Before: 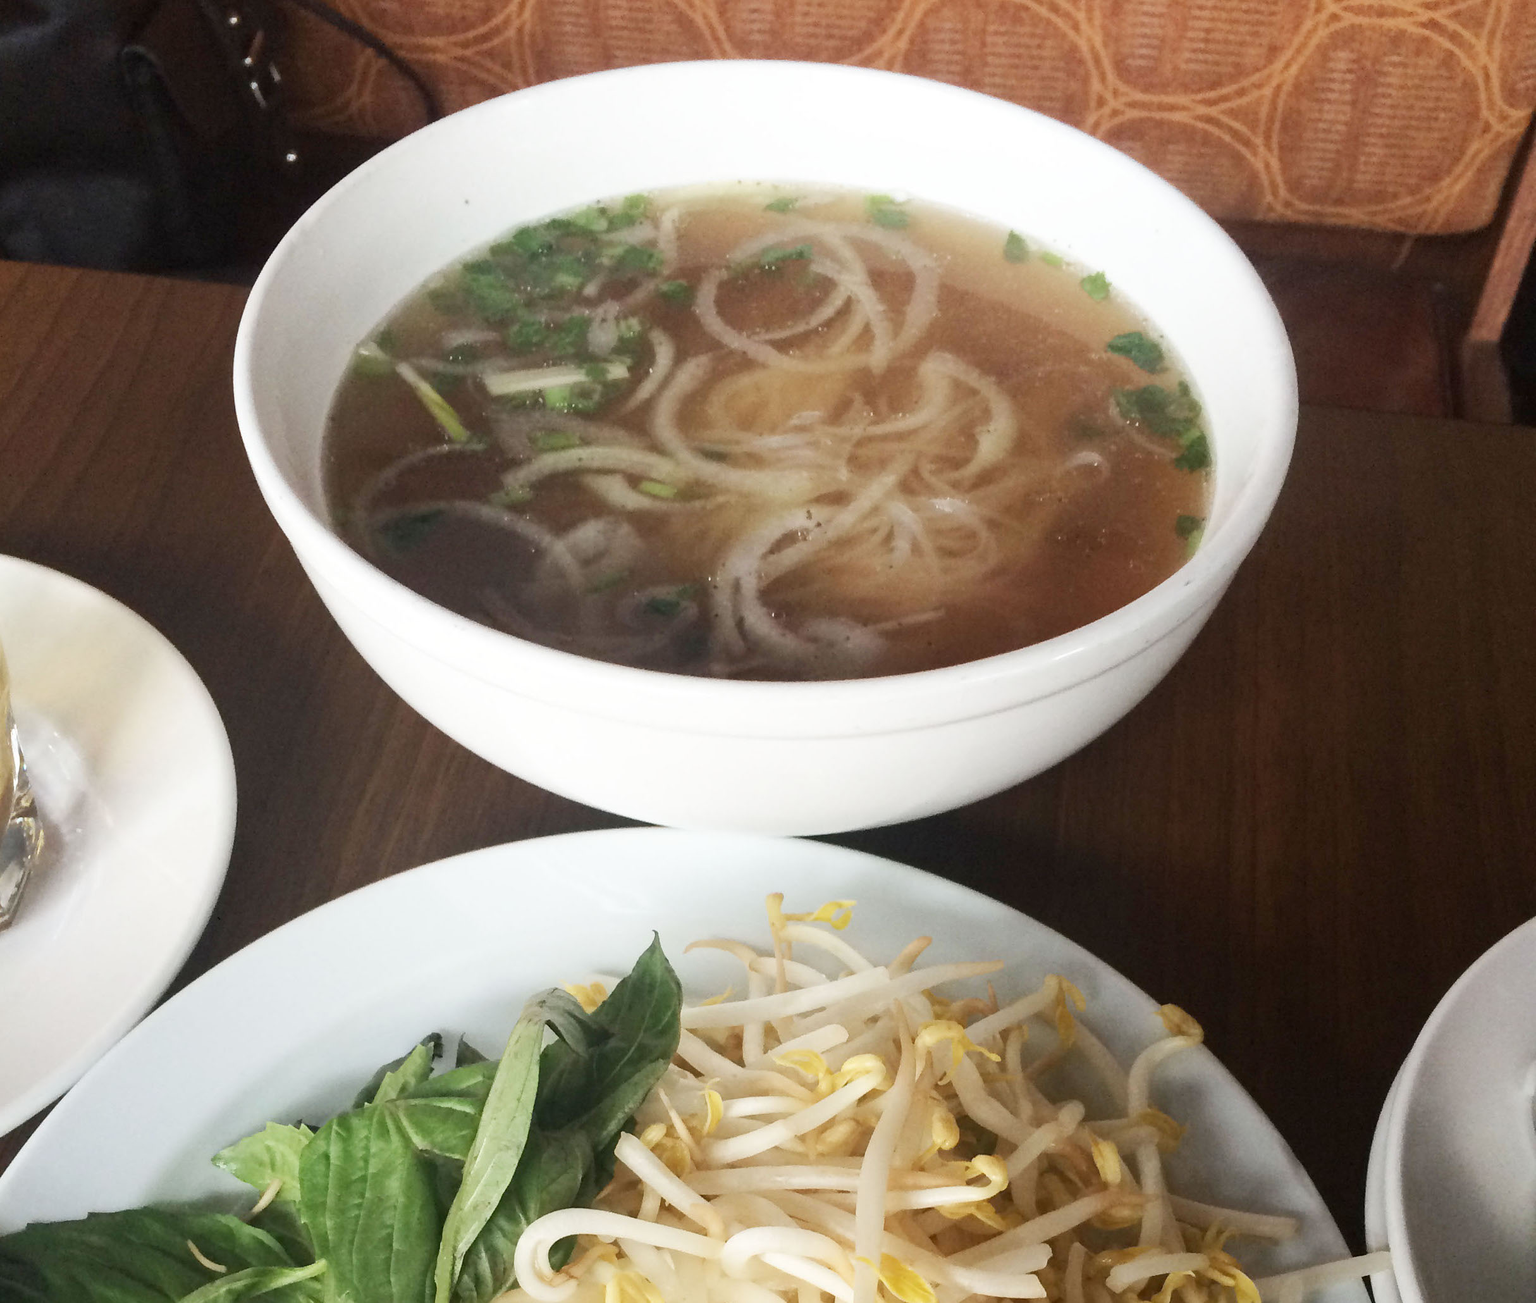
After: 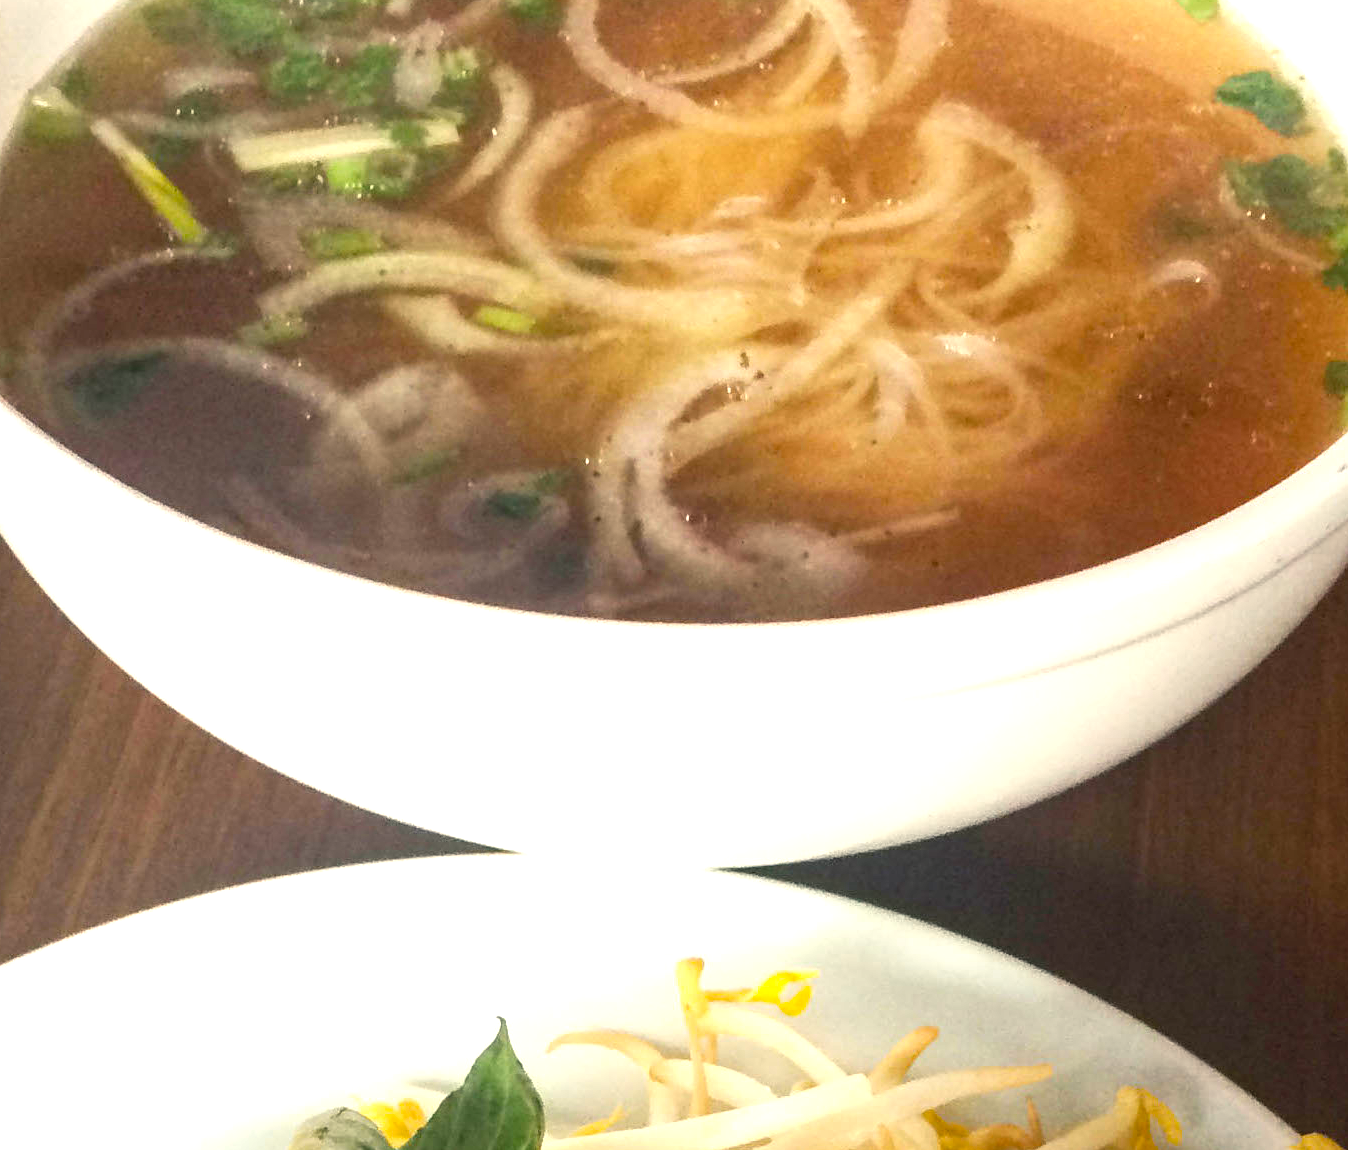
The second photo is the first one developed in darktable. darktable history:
local contrast: on, module defaults
crop and rotate: left 22.031%, top 22.07%, right 22.441%, bottom 22.077%
color balance rgb: highlights gain › chroma 3.049%, highlights gain › hue 77°, perceptual saturation grading › global saturation 30.317%, global vibrance 20%
exposure: exposure 0.744 EV, compensate highlight preservation false
color correction: highlights b* 0.007, saturation 0.99
